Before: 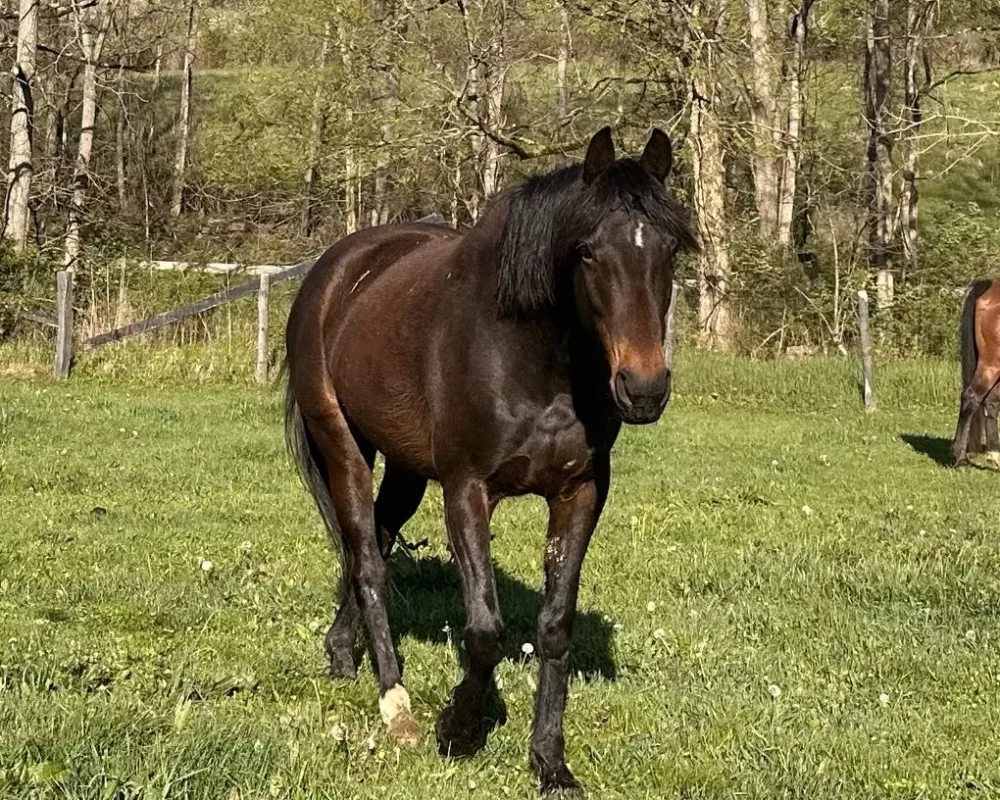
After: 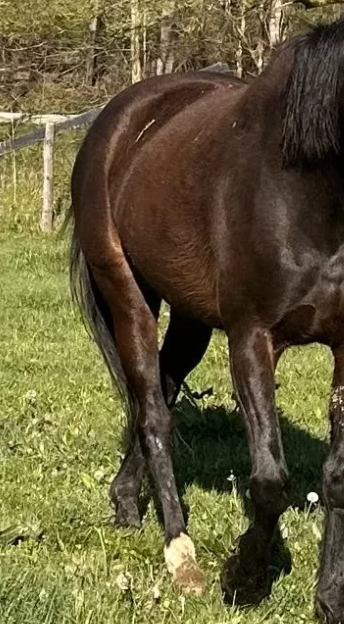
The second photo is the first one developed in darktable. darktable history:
crop and rotate: left 21.57%, top 18.927%, right 43.975%, bottom 2.998%
